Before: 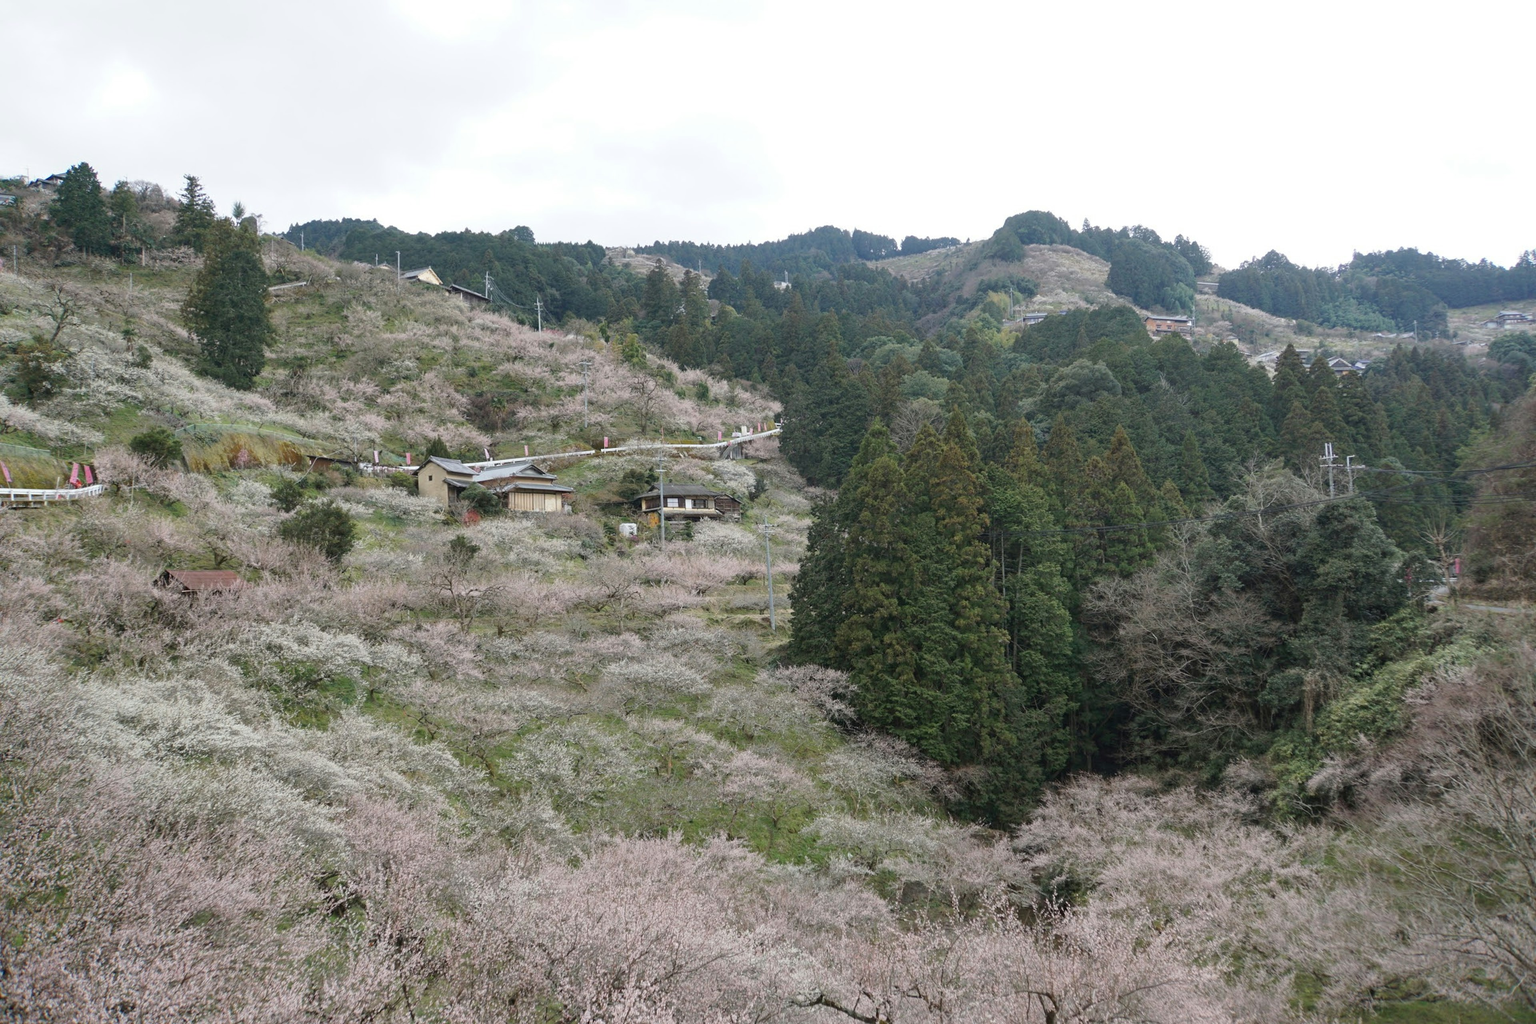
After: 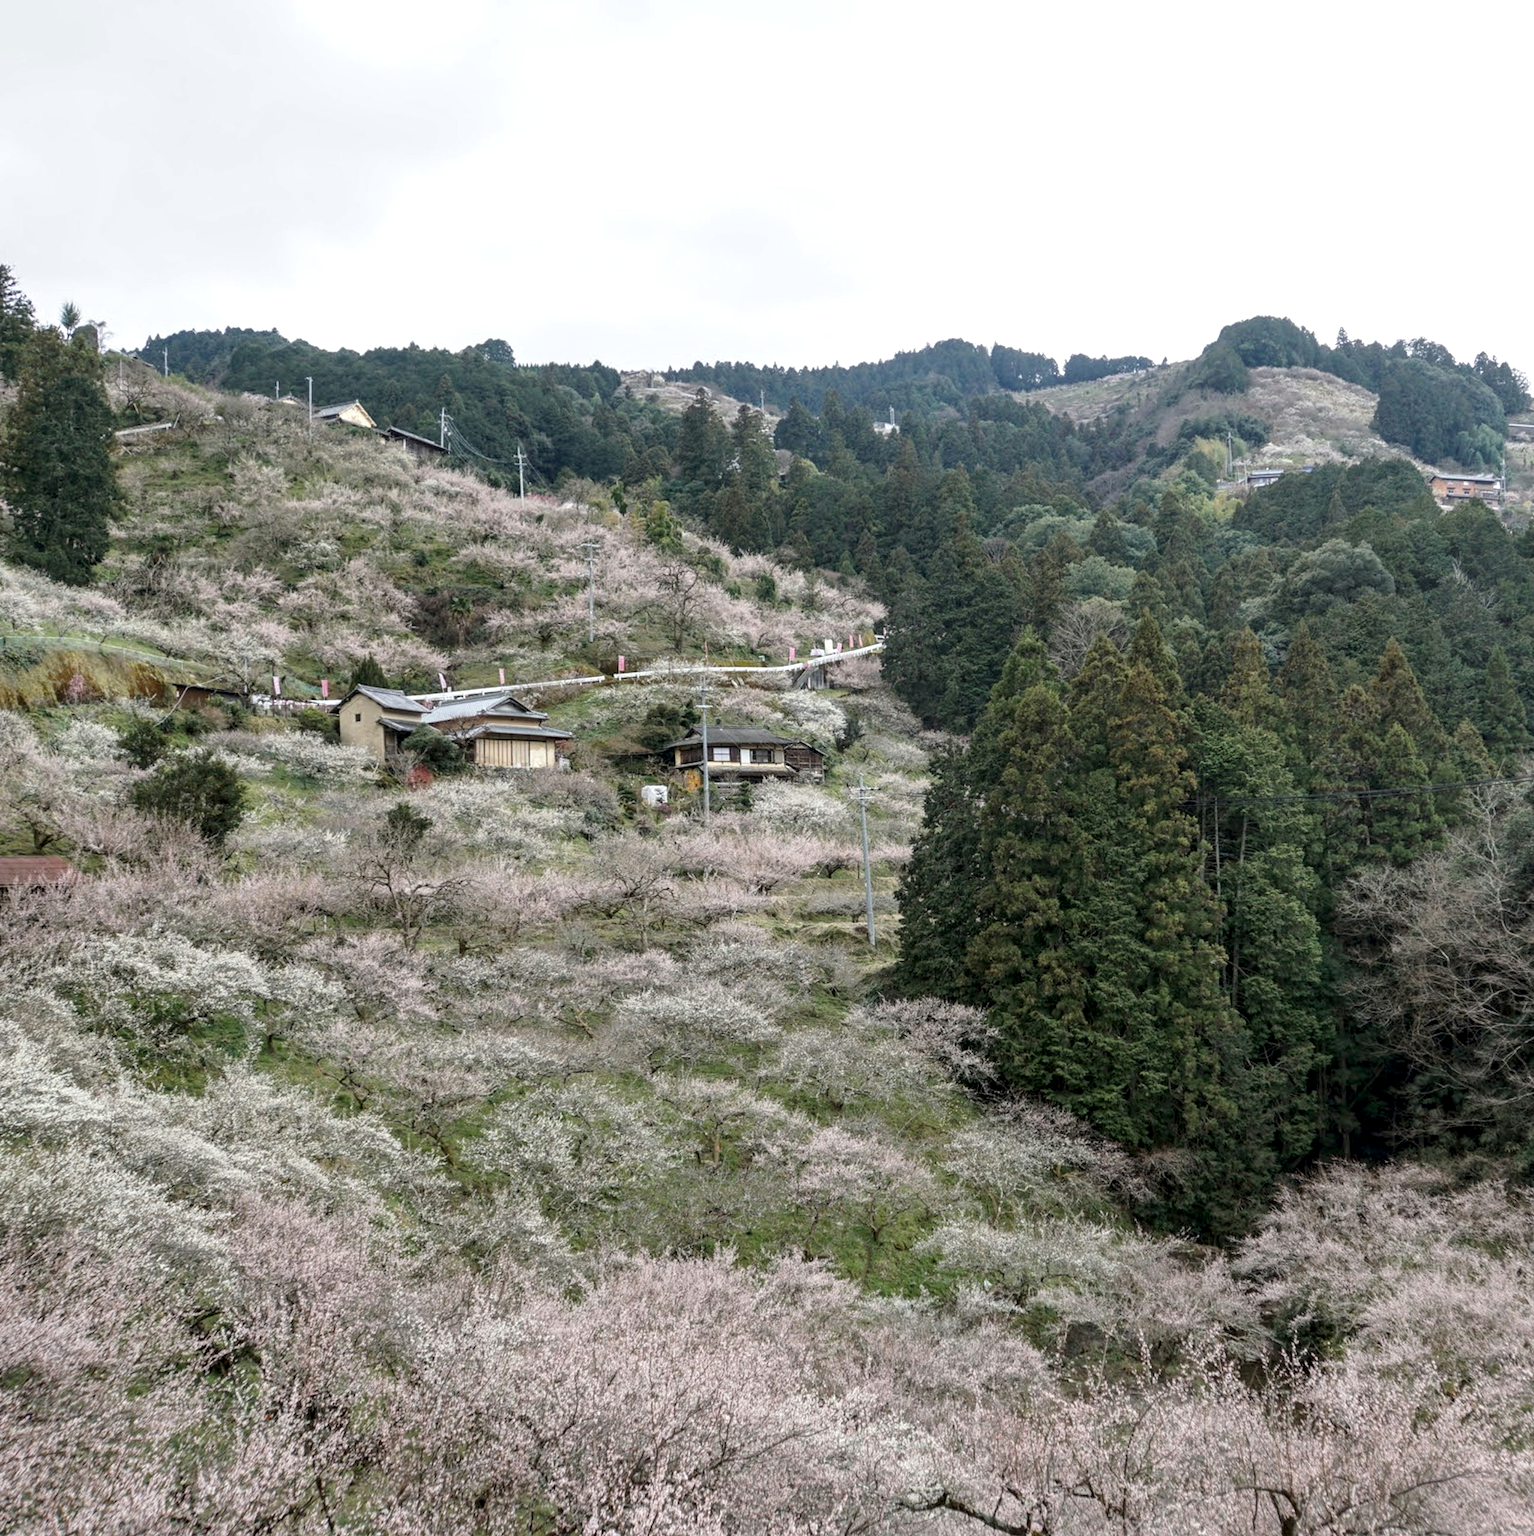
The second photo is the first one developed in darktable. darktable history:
crop and rotate: left 12.525%, right 20.869%
local contrast: detail 150%
